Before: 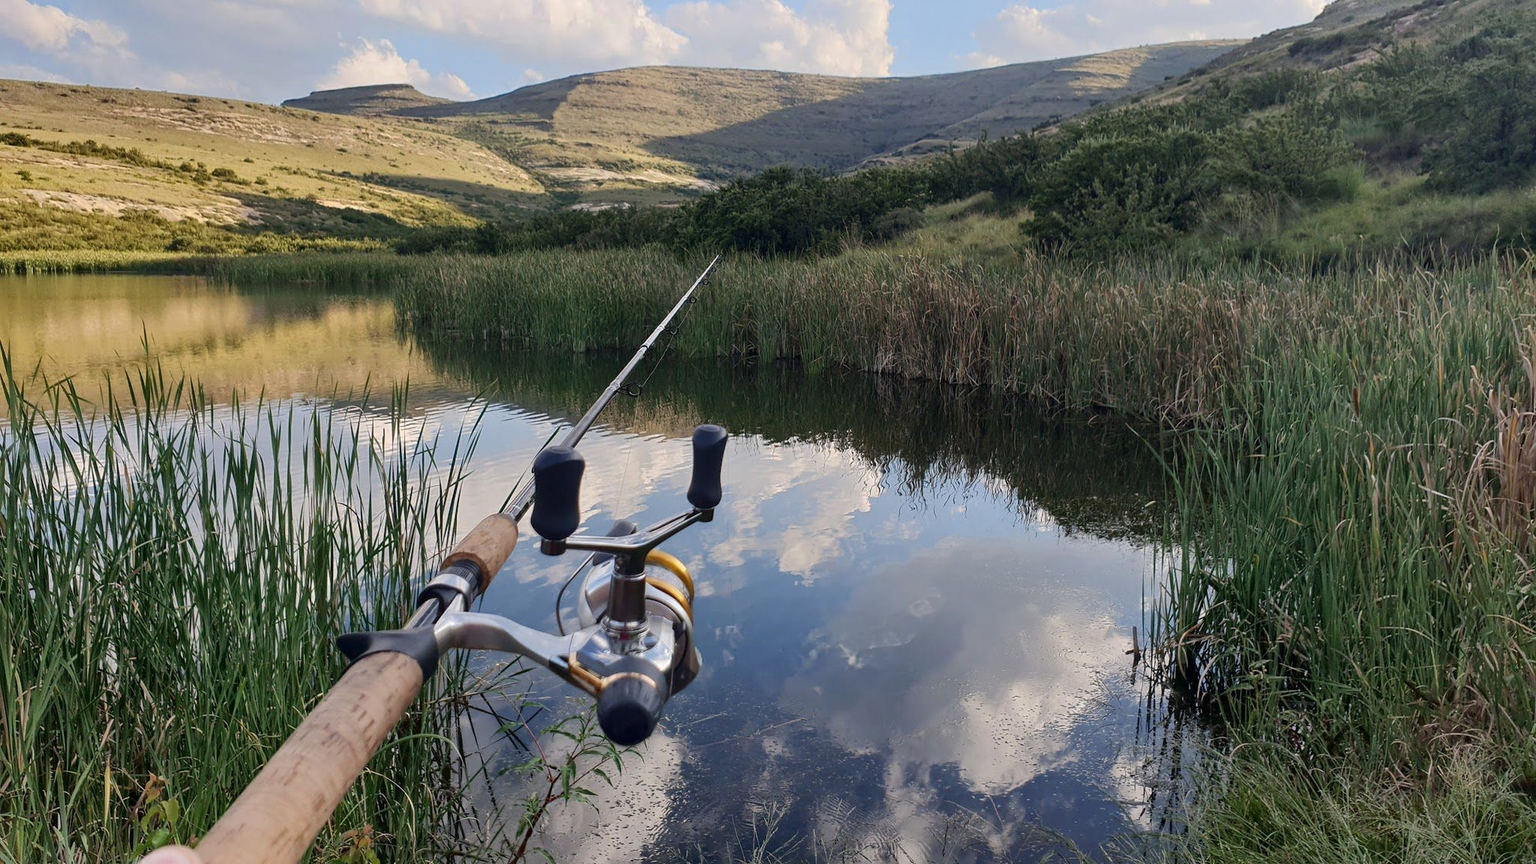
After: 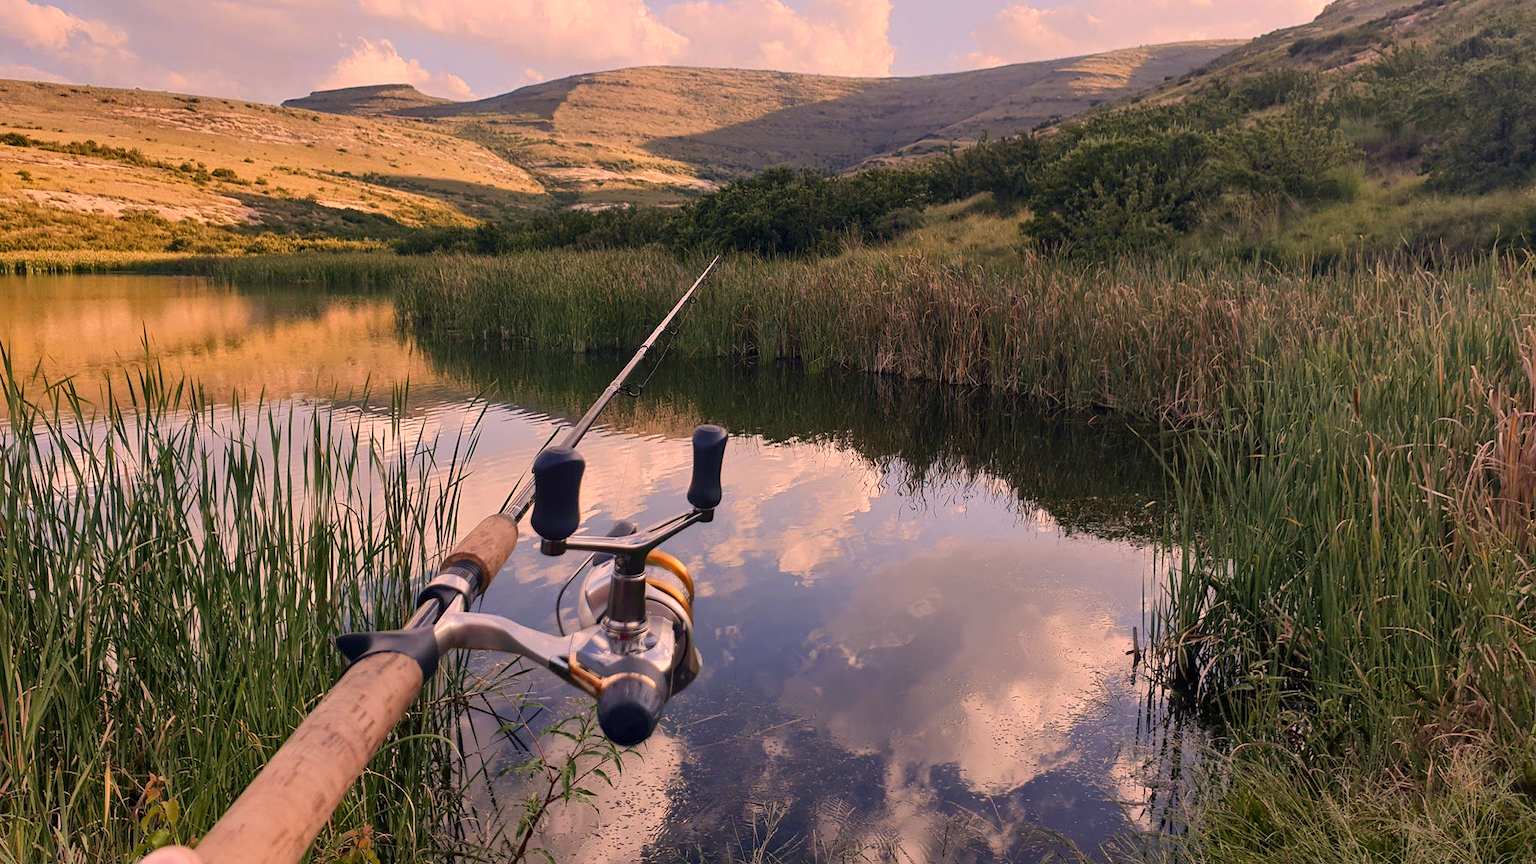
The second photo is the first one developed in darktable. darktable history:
color correction: highlights a* 17.71, highlights b* 18.4
color zones: curves: ch1 [(0.309, 0.524) (0.41, 0.329) (0.508, 0.509)]; ch2 [(0.25, 0.457) (0.75, 0.5)]
